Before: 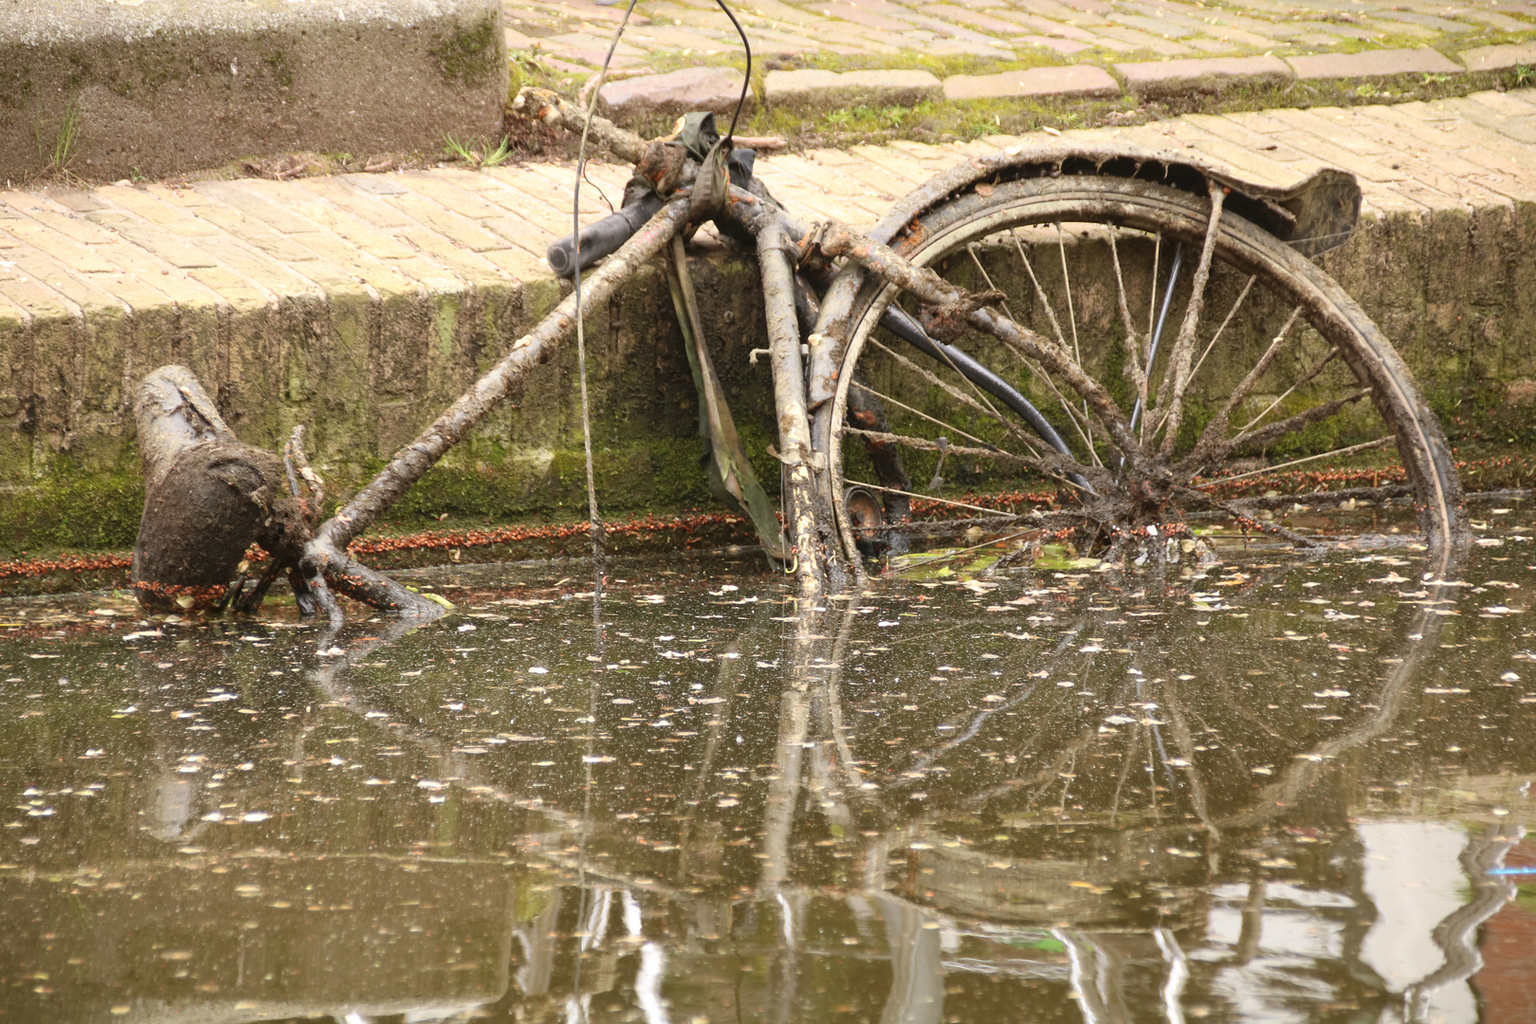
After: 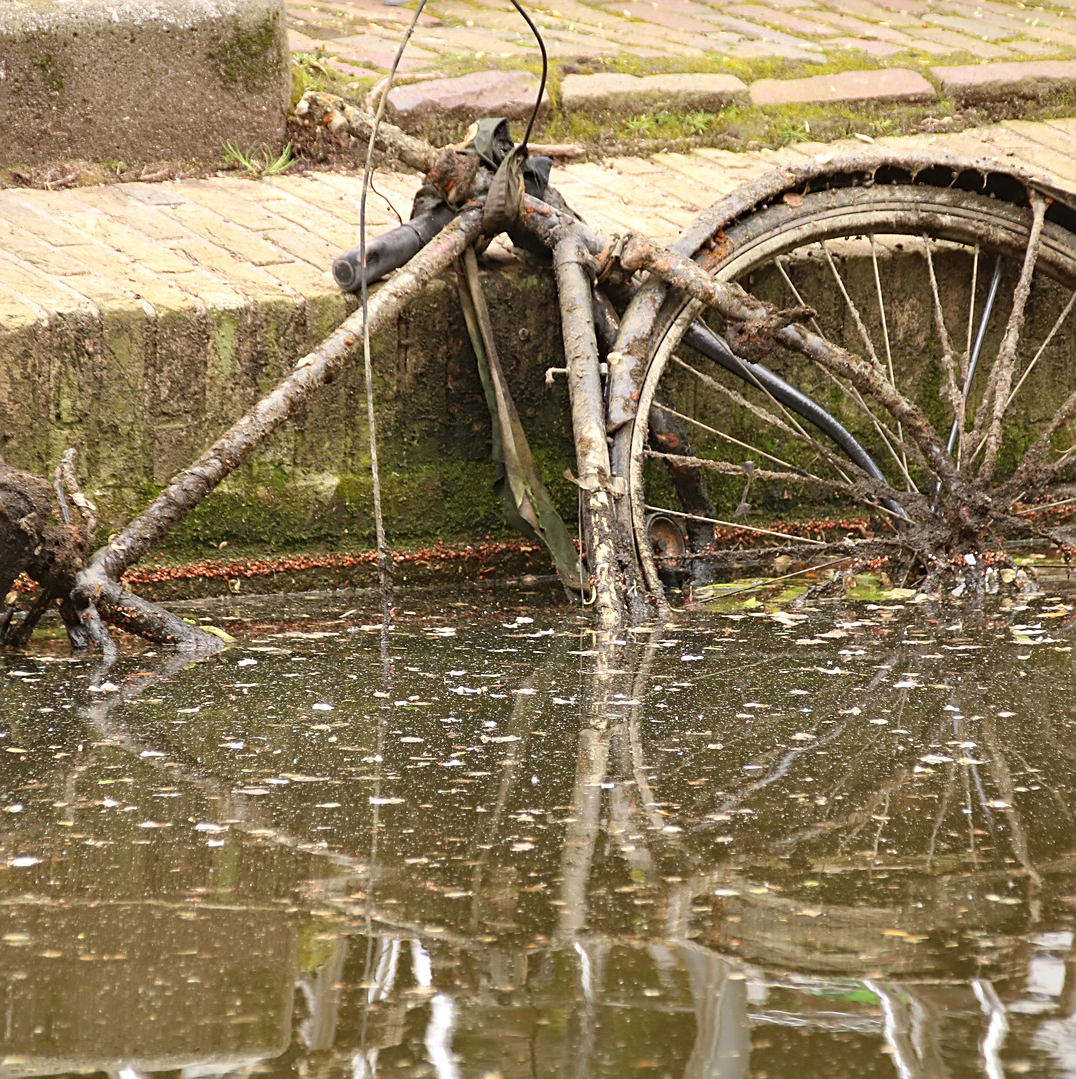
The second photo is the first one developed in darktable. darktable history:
sharpen: amount 0.49
crop and rotate: left 15.176%, right 18.347%
tone equalizer: edges refinement/feathering 500, mask exposure compensation -1.57 EV, preserve details no
haze removal: compatibility mode true, adaptive false
